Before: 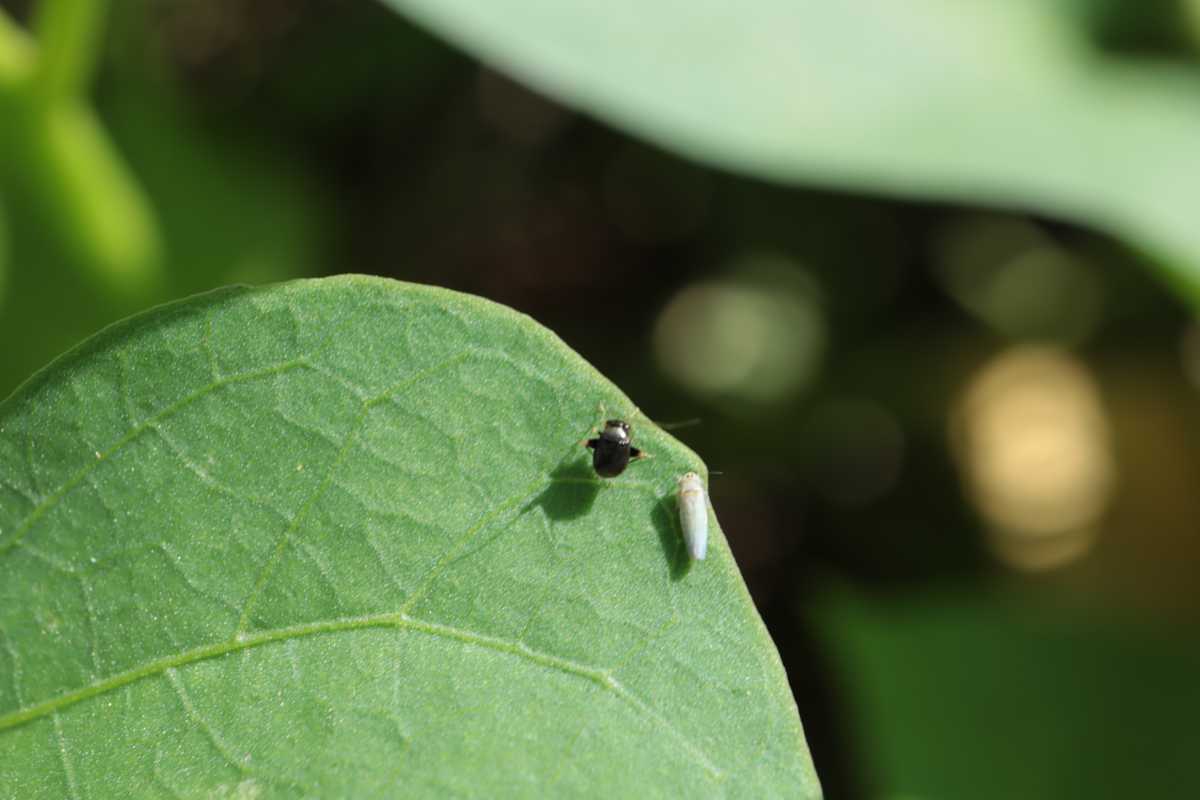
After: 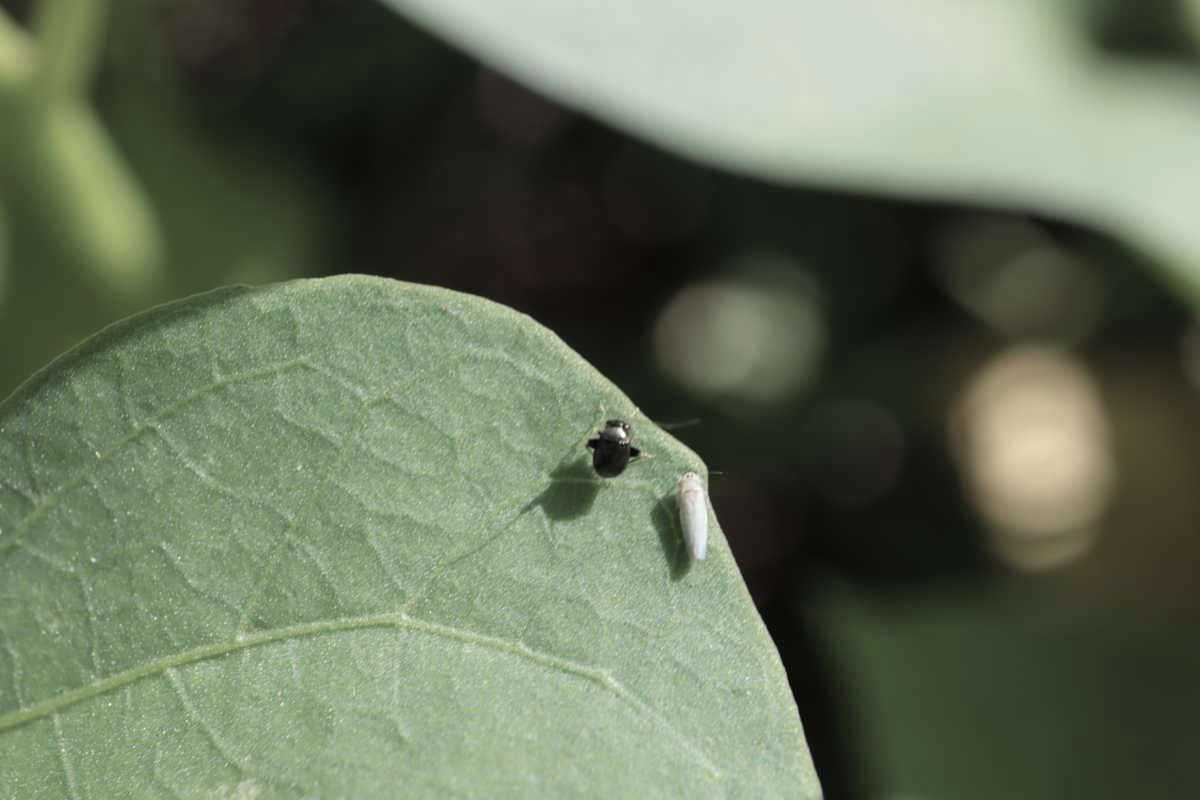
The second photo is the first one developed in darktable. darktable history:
color correction: highlights b* -0.021, saturation 0.498
